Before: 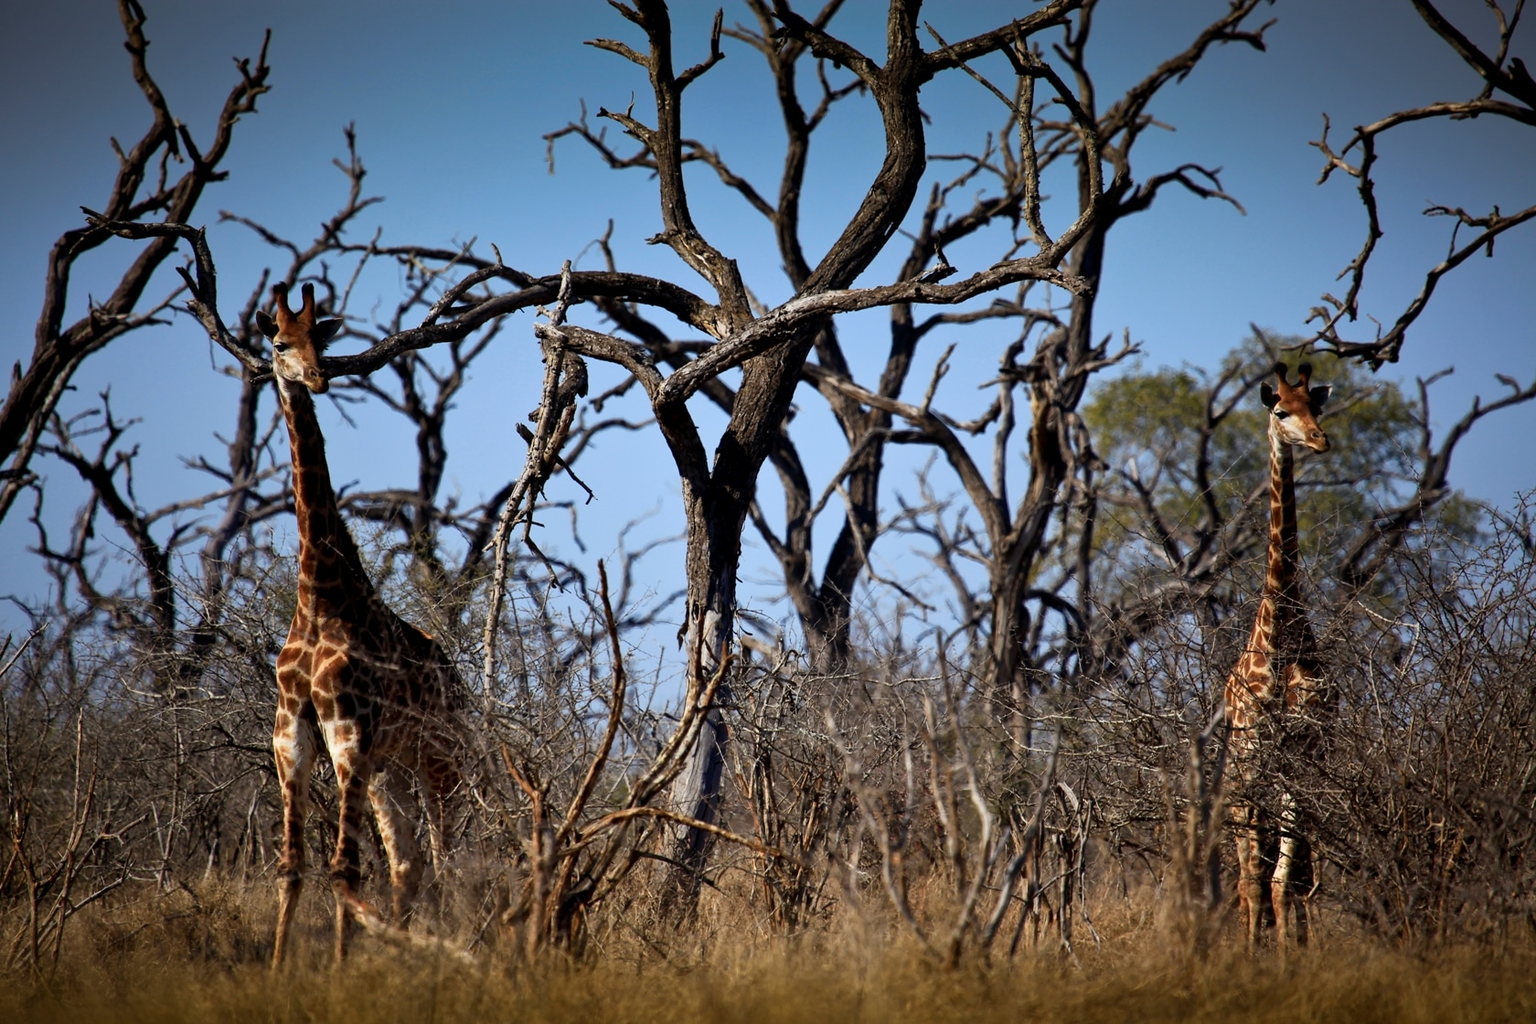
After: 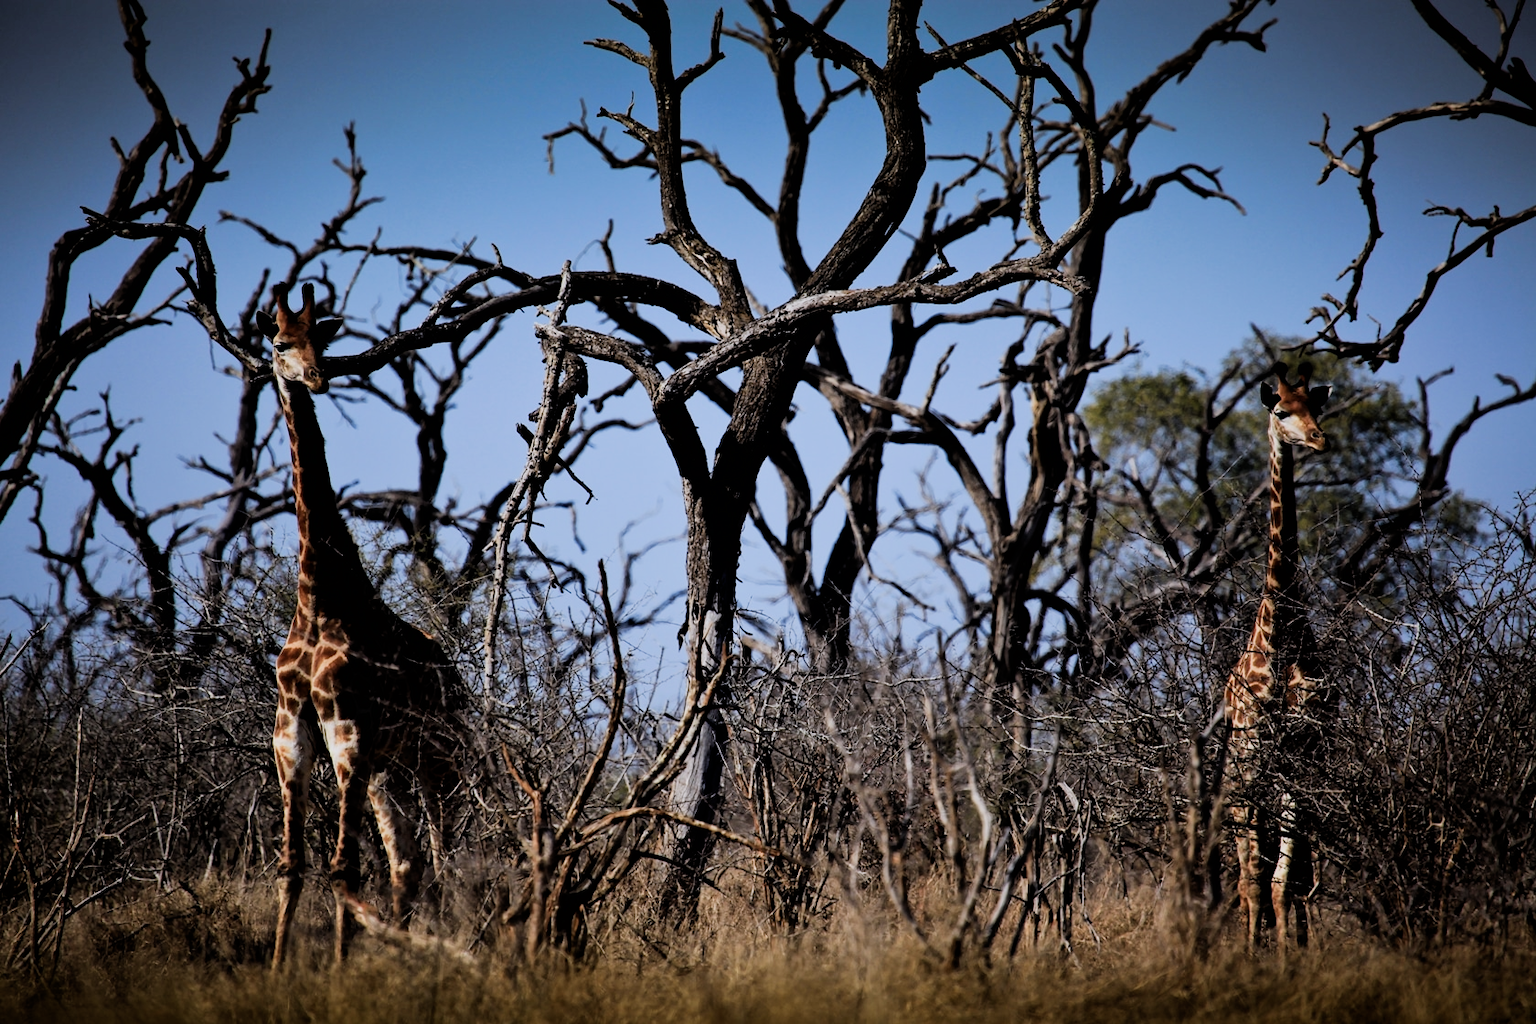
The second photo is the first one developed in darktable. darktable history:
exposure: exposure -0.04 EV, compensate highlight preservation false
filmic rgb: black relative exposure -5 EV, hardness 2.88, contrast 1.3, highlights saturation mix -30%
color calibration: illuminant as shot in camera, x 0.358, y 0.373, temperature 4628.91 K
